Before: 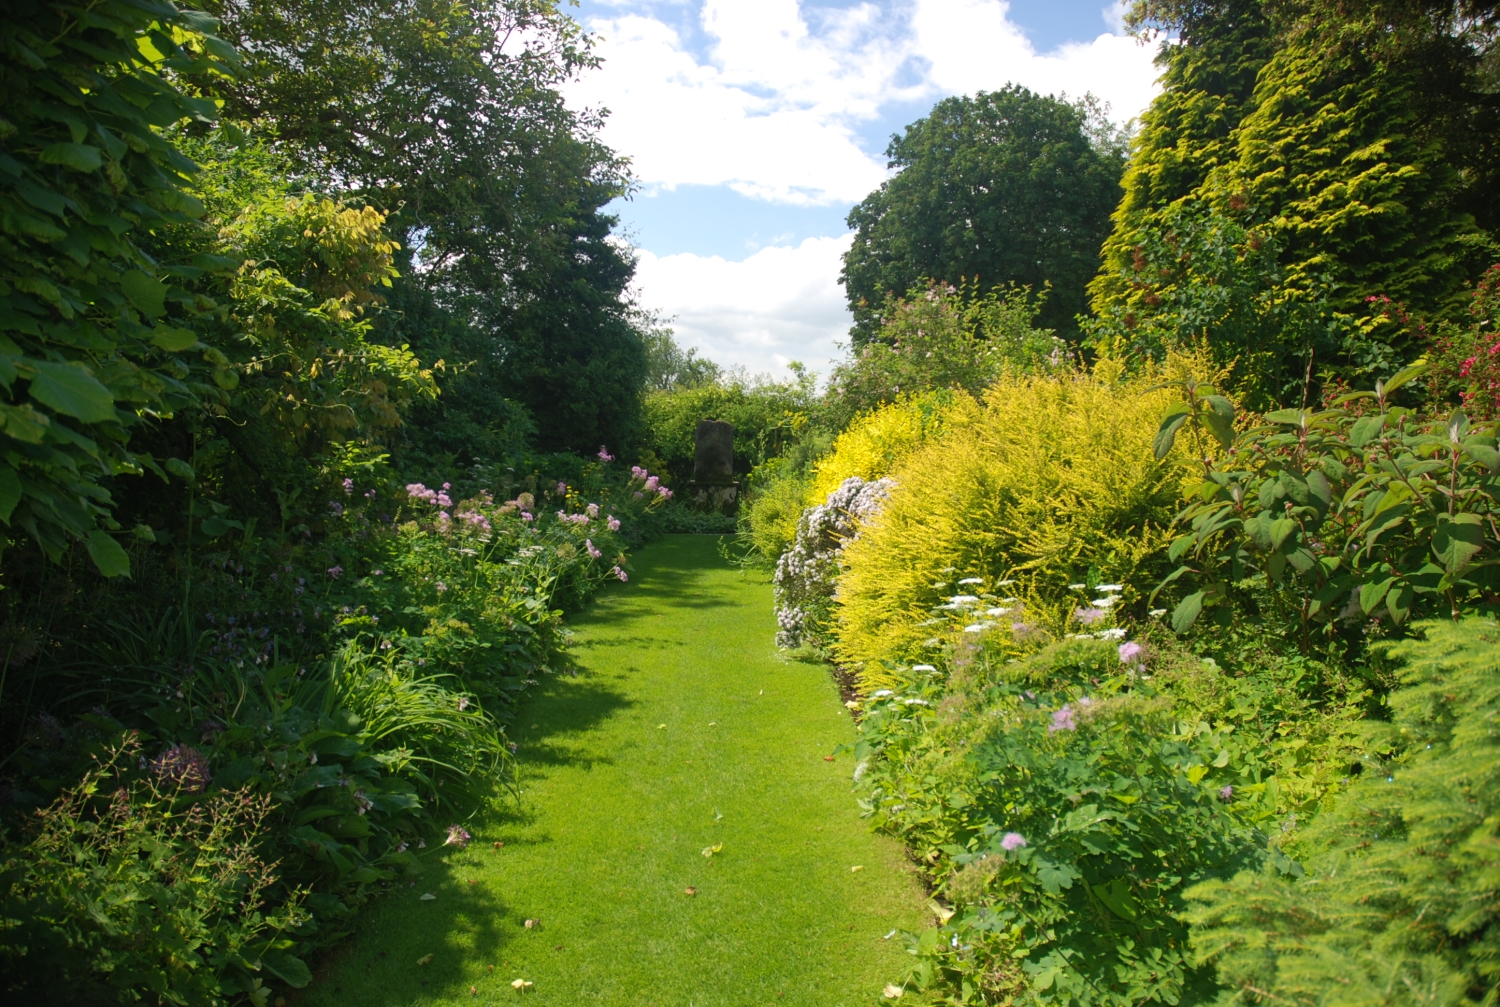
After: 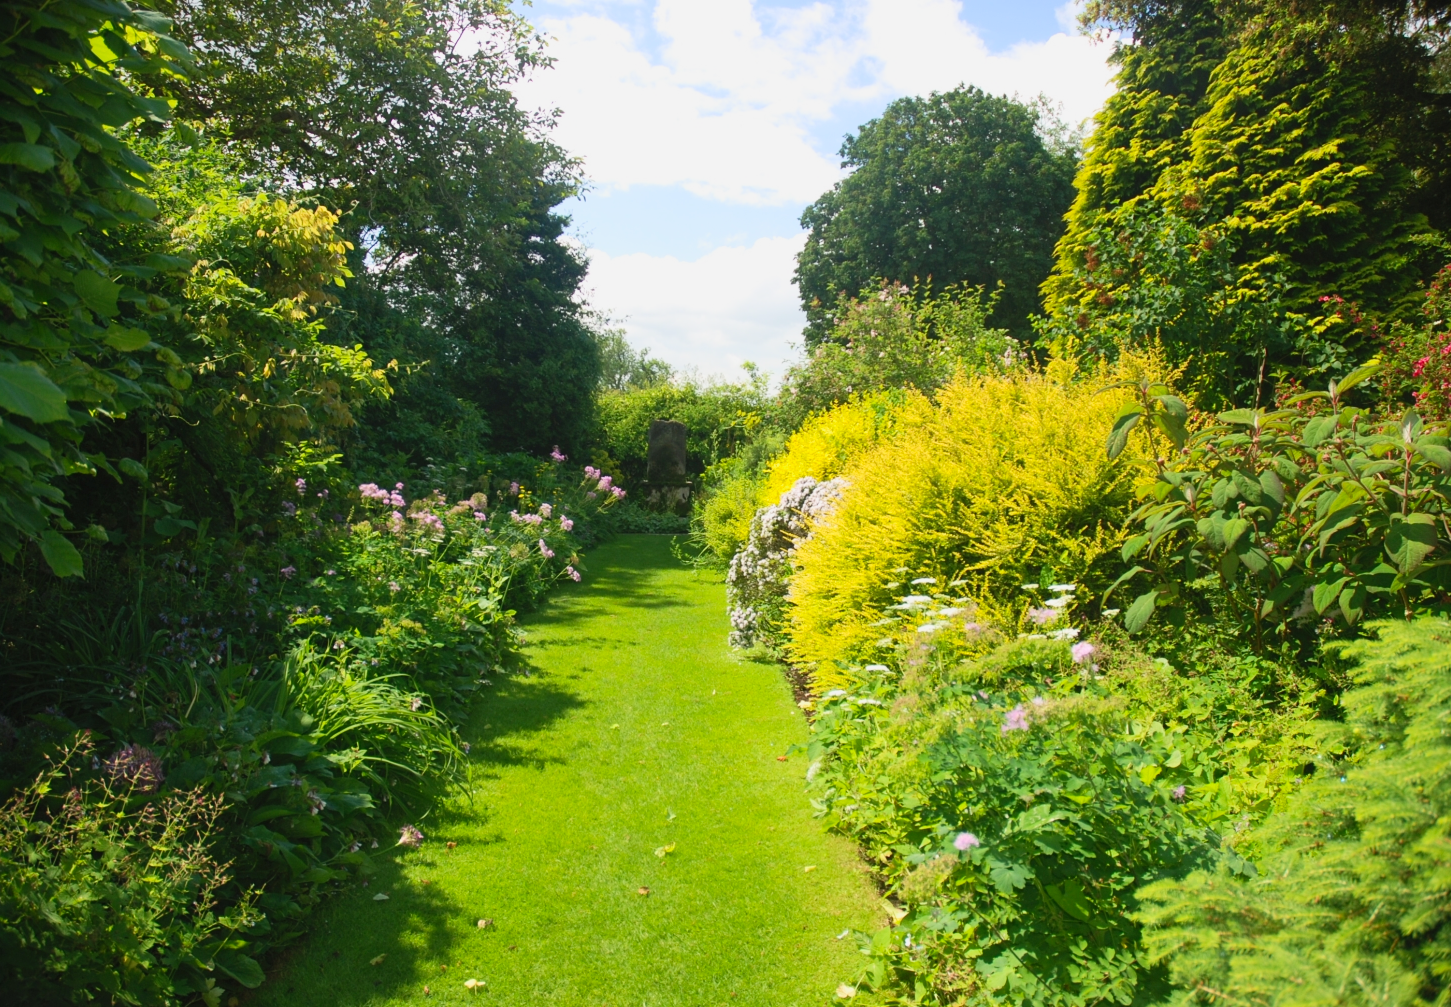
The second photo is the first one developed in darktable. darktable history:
sigmoid: contrast 1.22, skew 0.65
crop and rotate: left 3.238%
contrast brightness saturation: contrast 0.2, brightness 0.16, saturation 0.22
